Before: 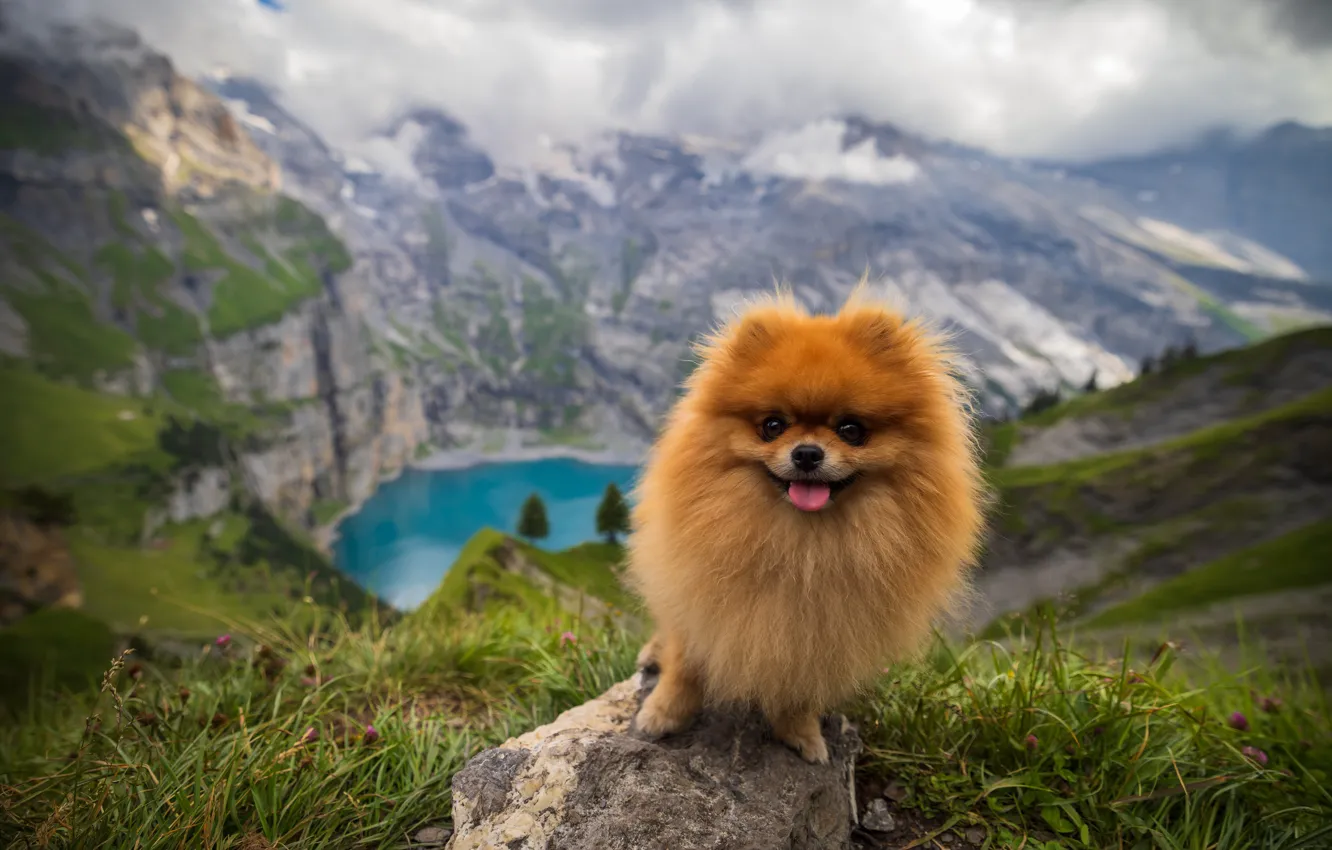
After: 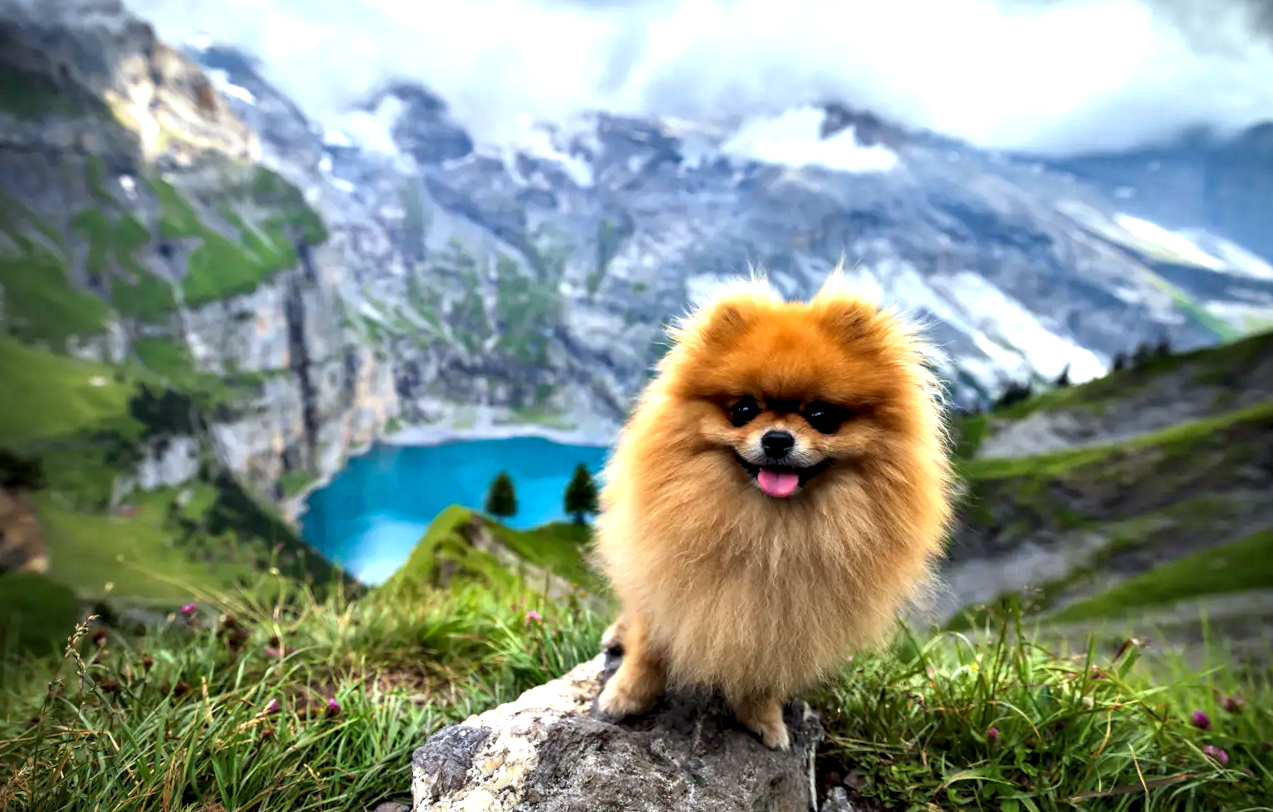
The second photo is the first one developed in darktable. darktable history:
crop and rotate: angle -1.69°
local contrast: mode bilateral grid, contrast 20, coarseness 50, detail 102%, midtone range 0.2
exposure: black level correction 0, exposure 0.7 EV, compensate exposure bias true, compensate highlight preservation false
contrast equalizer: octaves 7, y [[0.6 ×6], [0.55 ×6], [0 ×6], [0 ×6], [0 ×6]]
color calibration: illuminant F (fluorescent), F source F9 (Cool White Deluxe 4150 K) – high CRI, x 0.374, y 0.373, temperature 4158.34 K
color balance: contrast fulcrum 17.78%
levels: mode automatic, black 0.023%, white 99.97%, levels [0.062, 0.494, 0.925]
